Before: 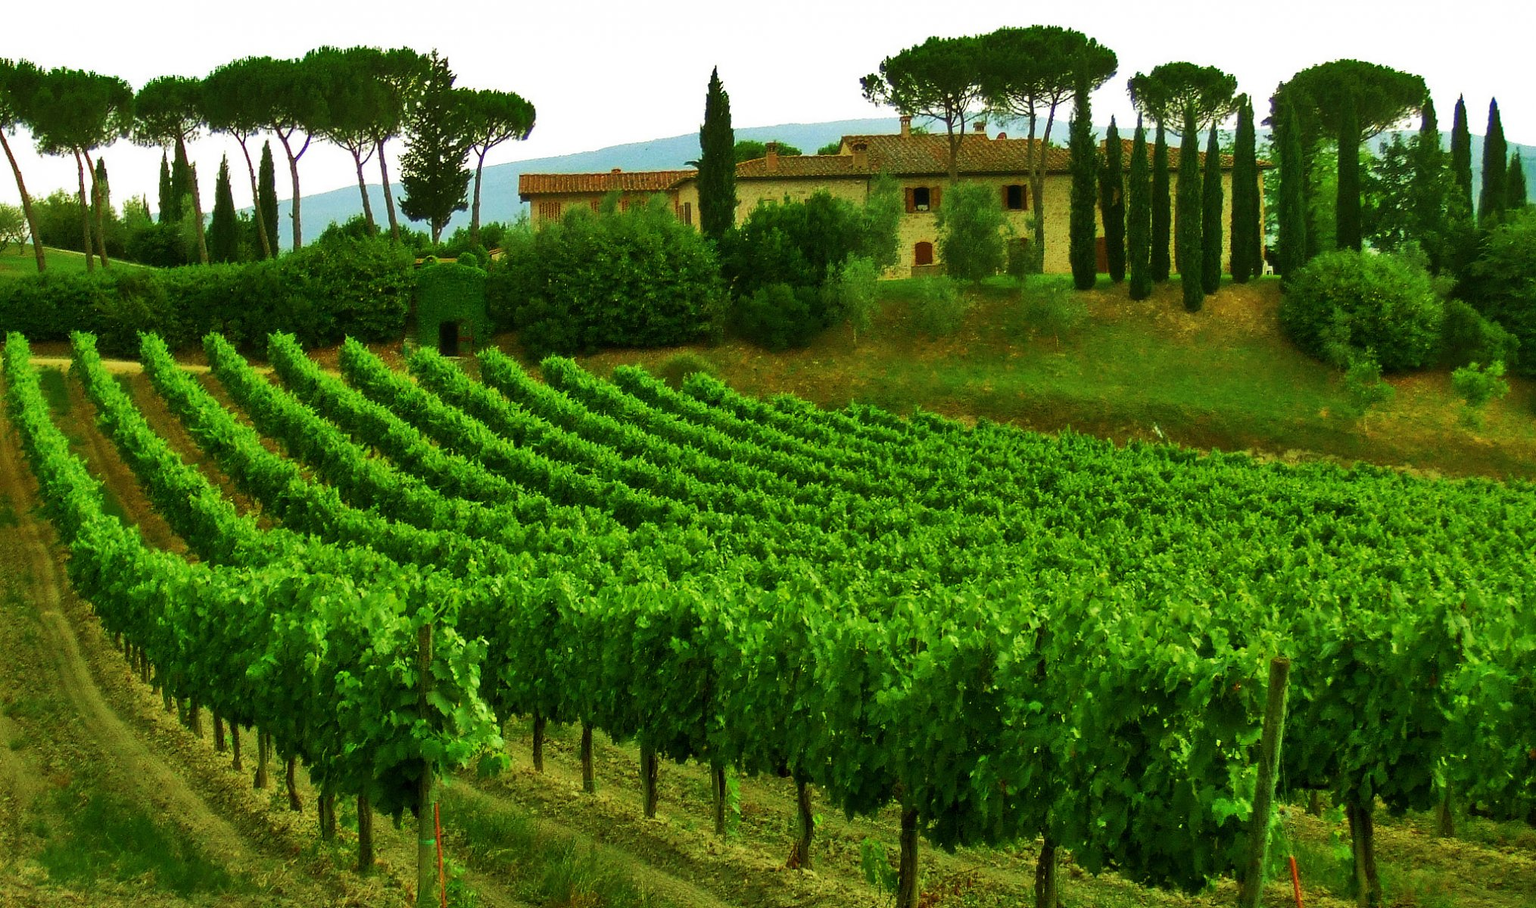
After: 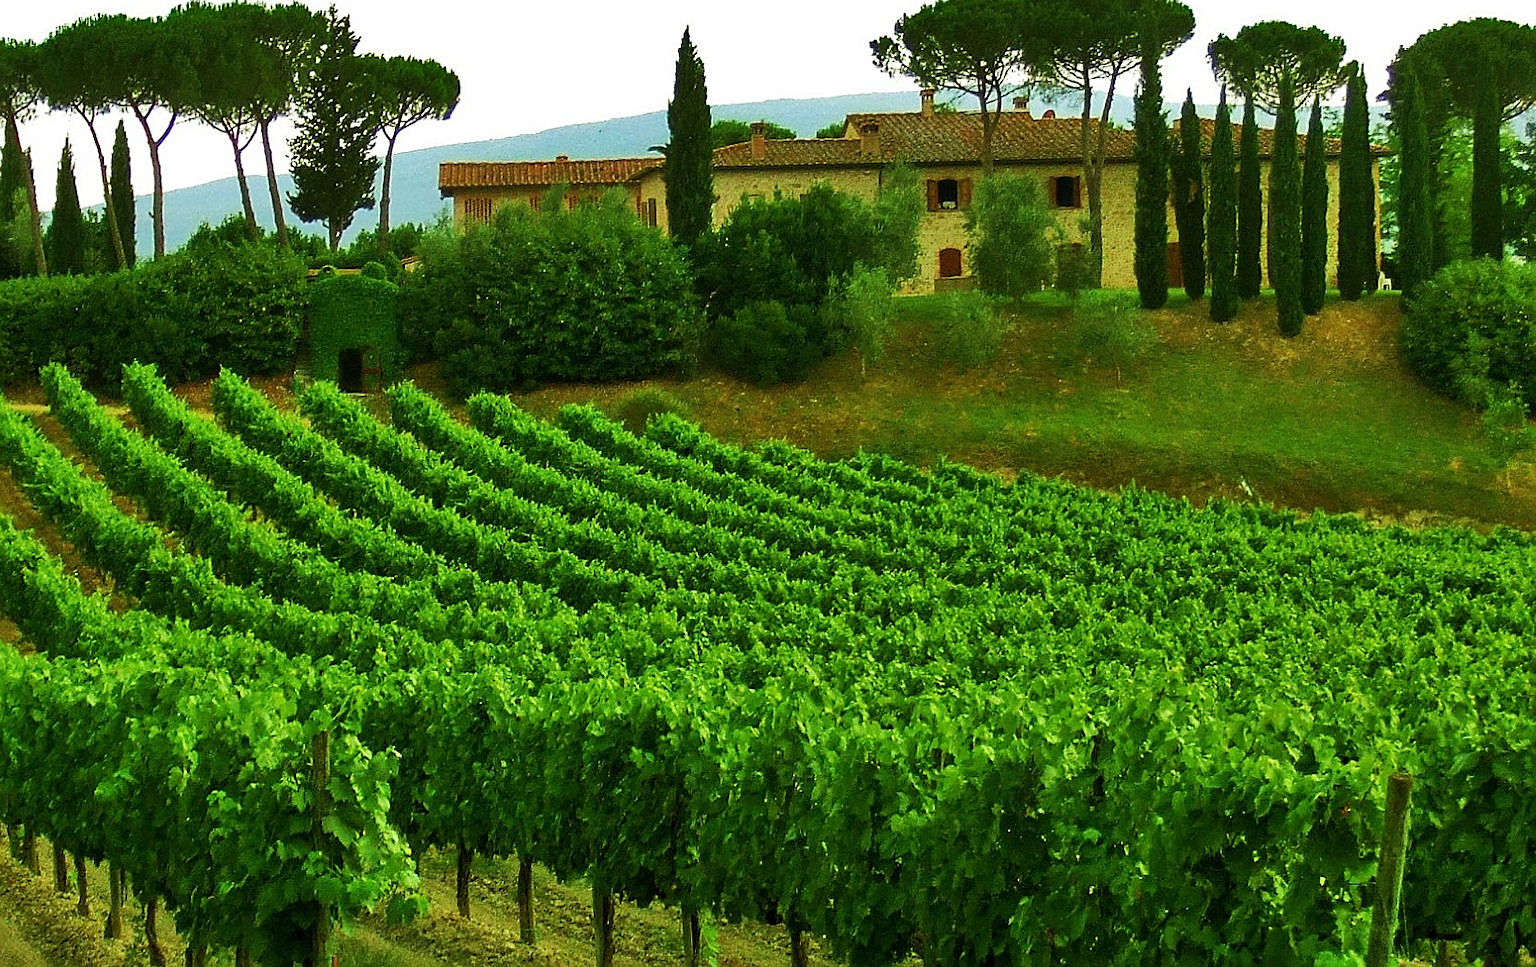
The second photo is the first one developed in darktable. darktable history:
sharpen: on, module defaults
crop: left 11.176%, top 5.073%, right 9.585%, bottom 10.556%
